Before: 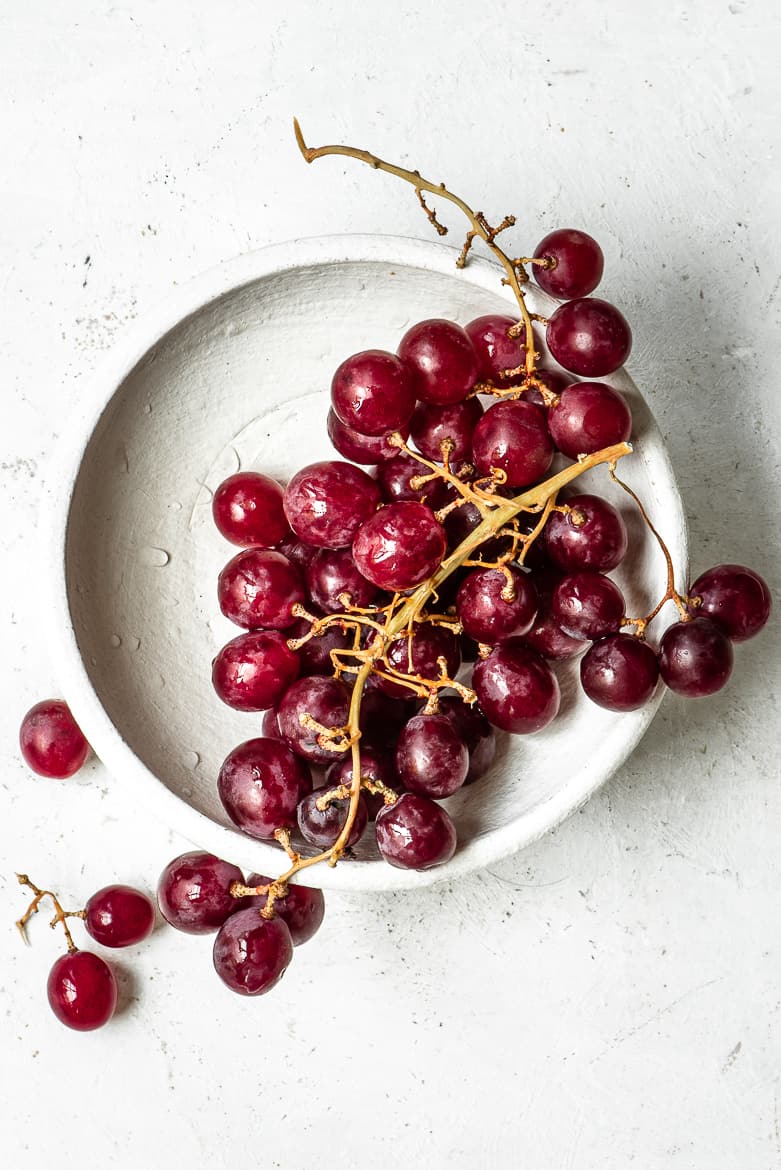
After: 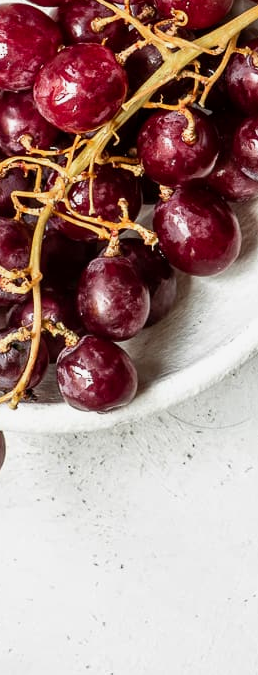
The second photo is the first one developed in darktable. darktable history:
exposure: black level correction 0.001, exposure -0.125 EV, compensate exposure bias true, compensate highlight preservation false
crop: left 40.878%, top 39.176%, right 25.993%, bottom 3.081%
